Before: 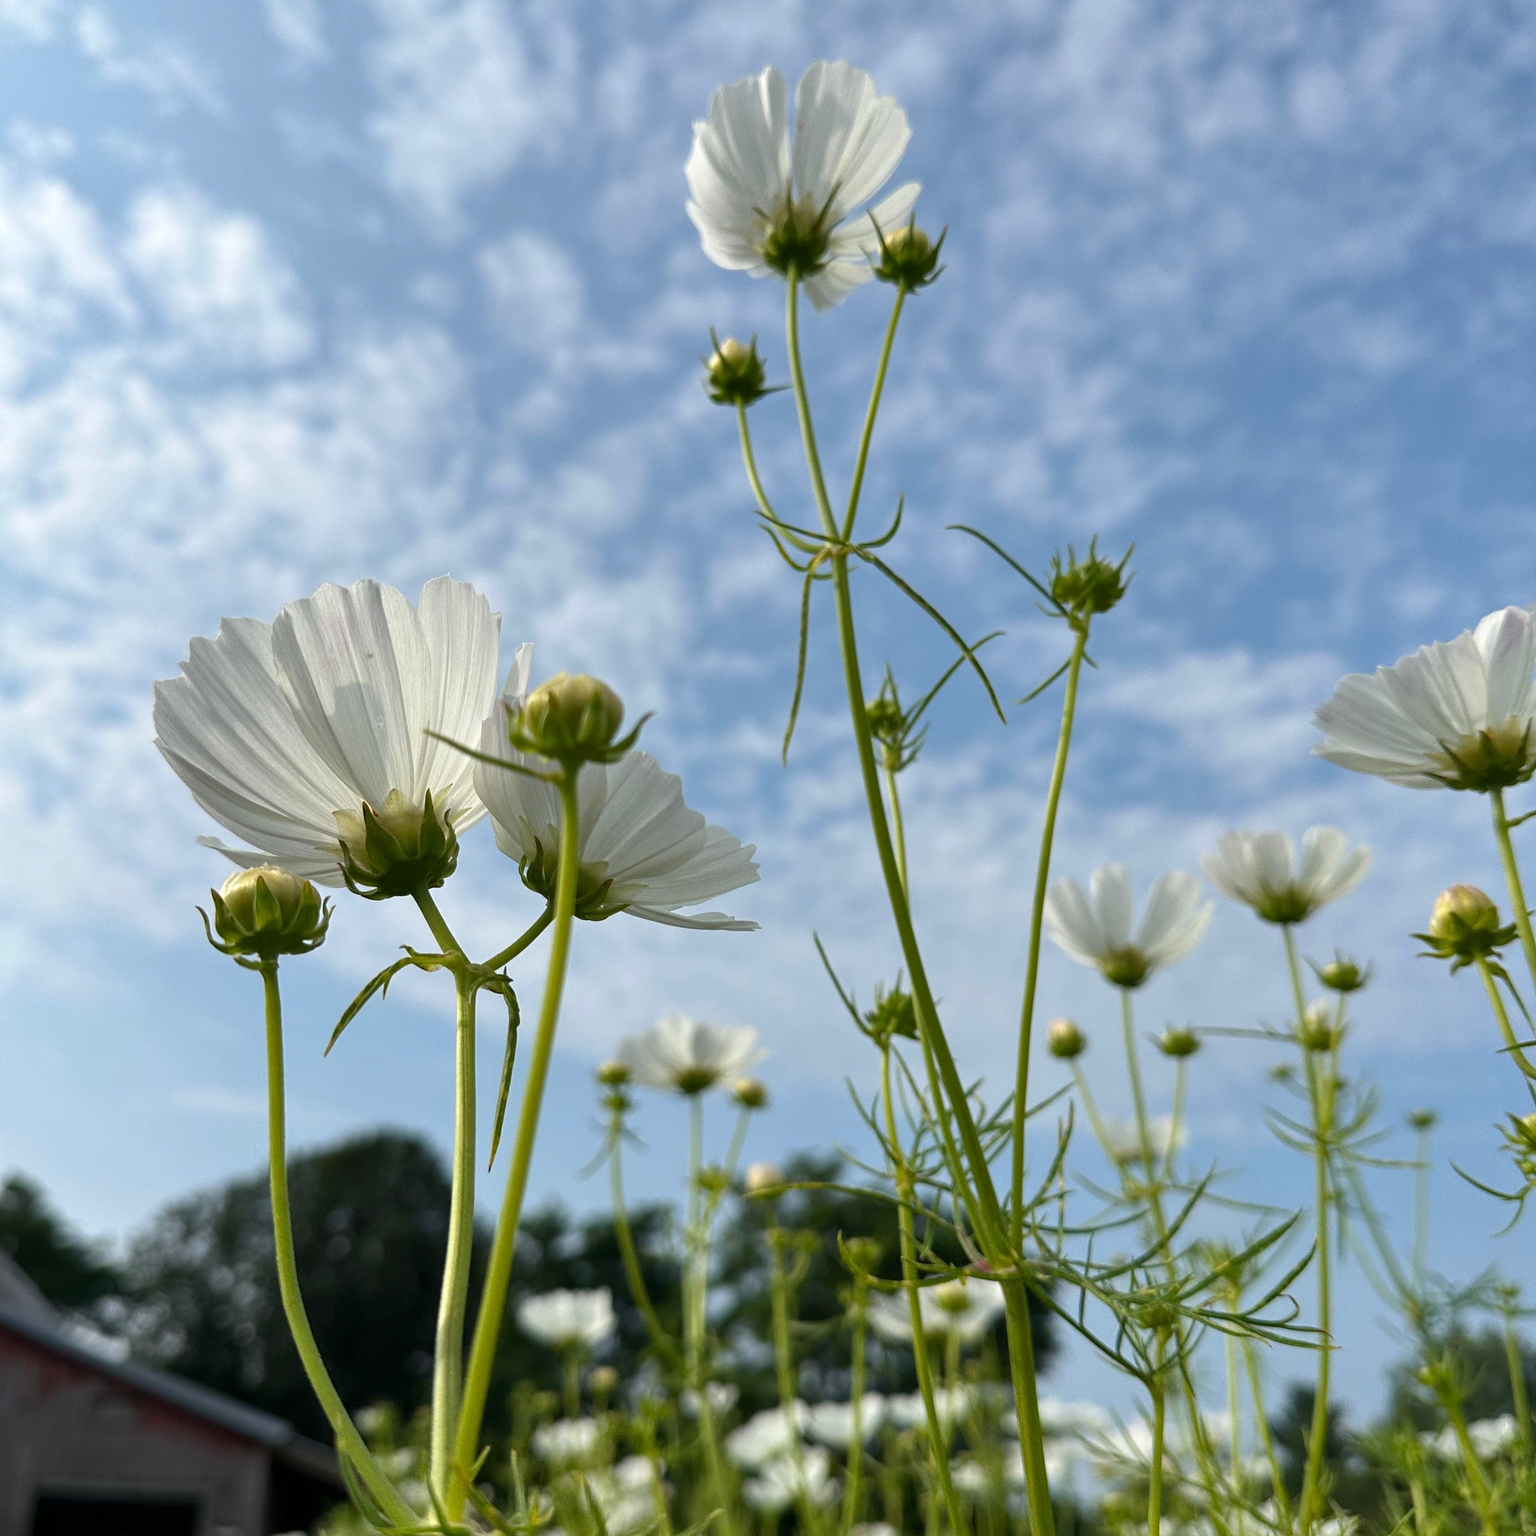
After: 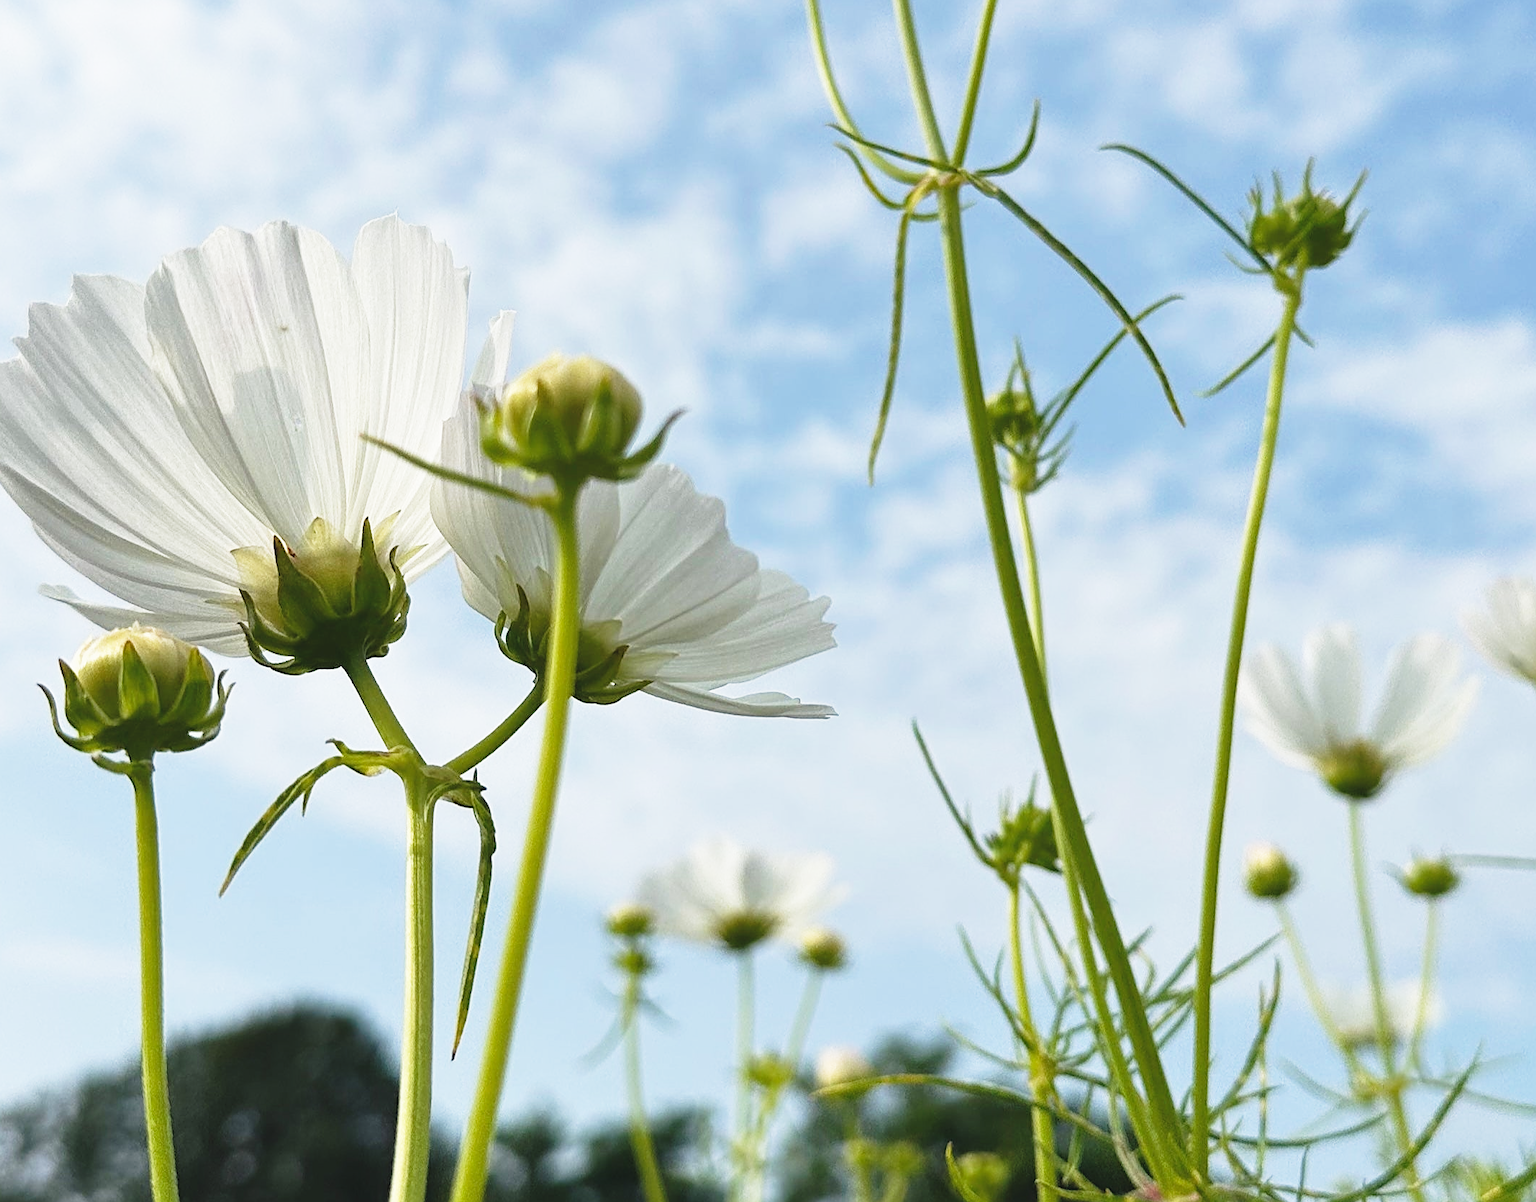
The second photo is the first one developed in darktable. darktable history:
sharpen: on, module defaults
crop: left 11.063%, top 27.588%, right 18.322%, bottom 17.098%
exposure: black level correction -0.015, exposure -0.511 EV, compensate exposure bias true, compensate highlight preservation false
base curve: curves: ch0 [(0, 0) (0.012, 0.01) (0.073, 0.168) (0.31, 0.711) (0.645, 0.957) (1, 1)], preserve colors none
